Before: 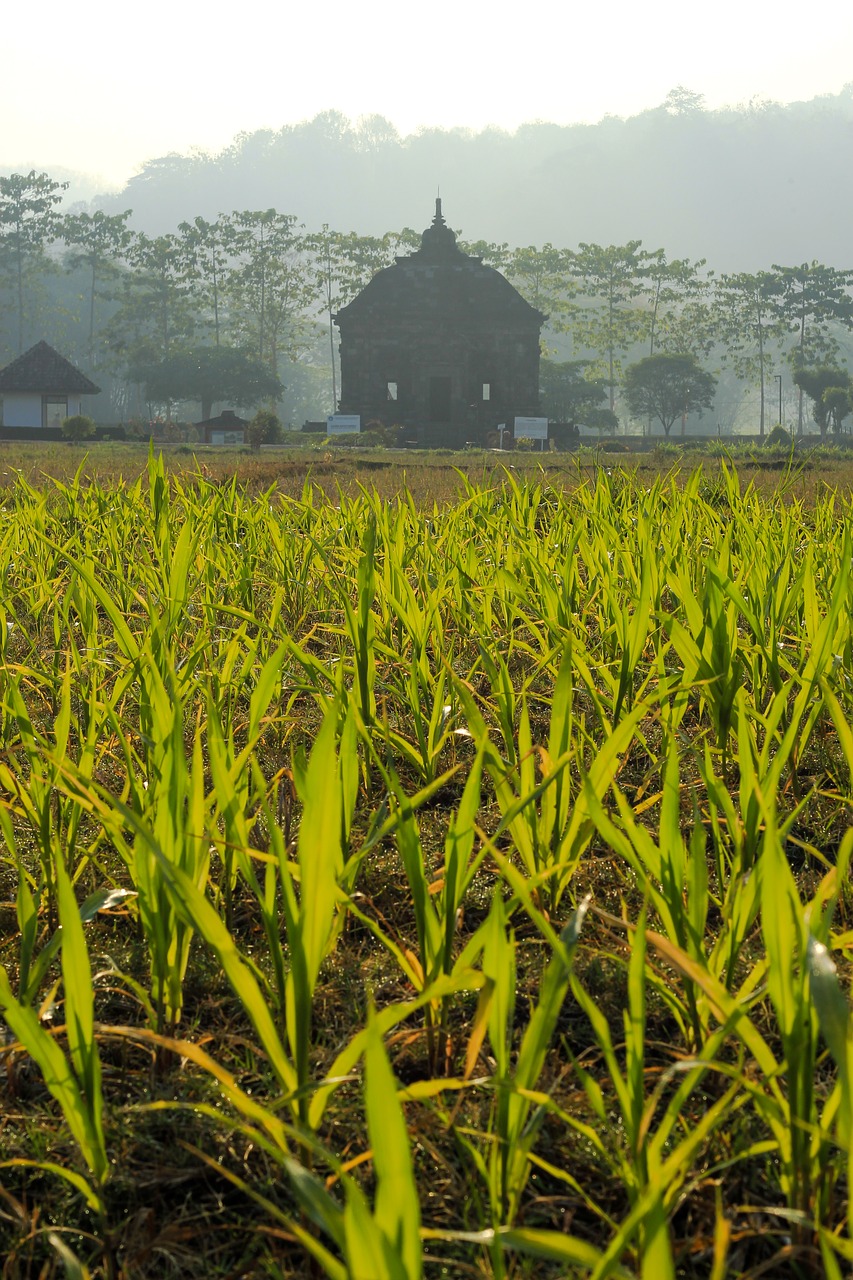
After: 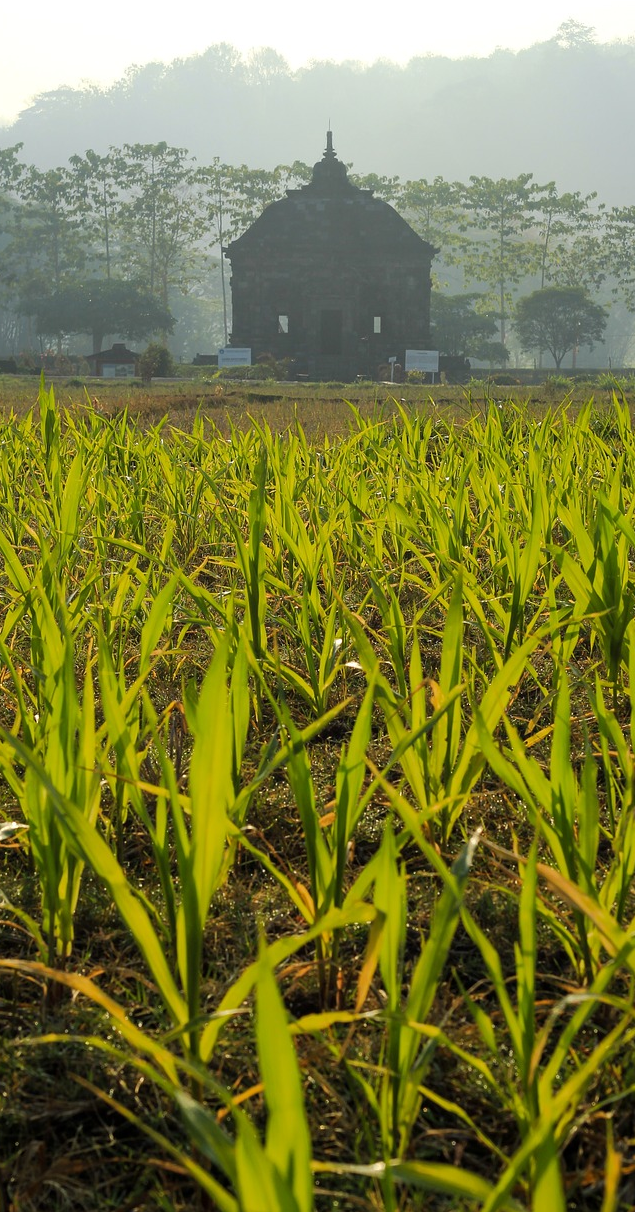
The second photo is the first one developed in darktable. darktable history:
crop and rotate: left 12.981%, top 5.278%, right 12.515%
